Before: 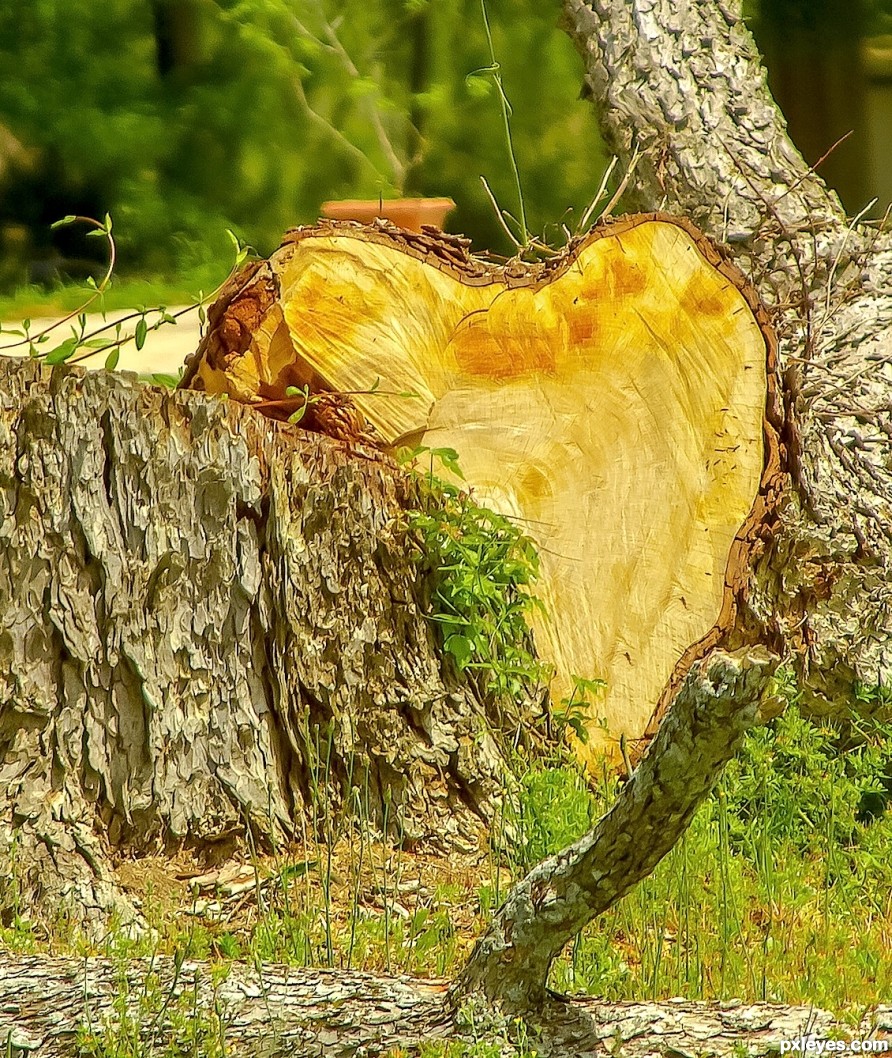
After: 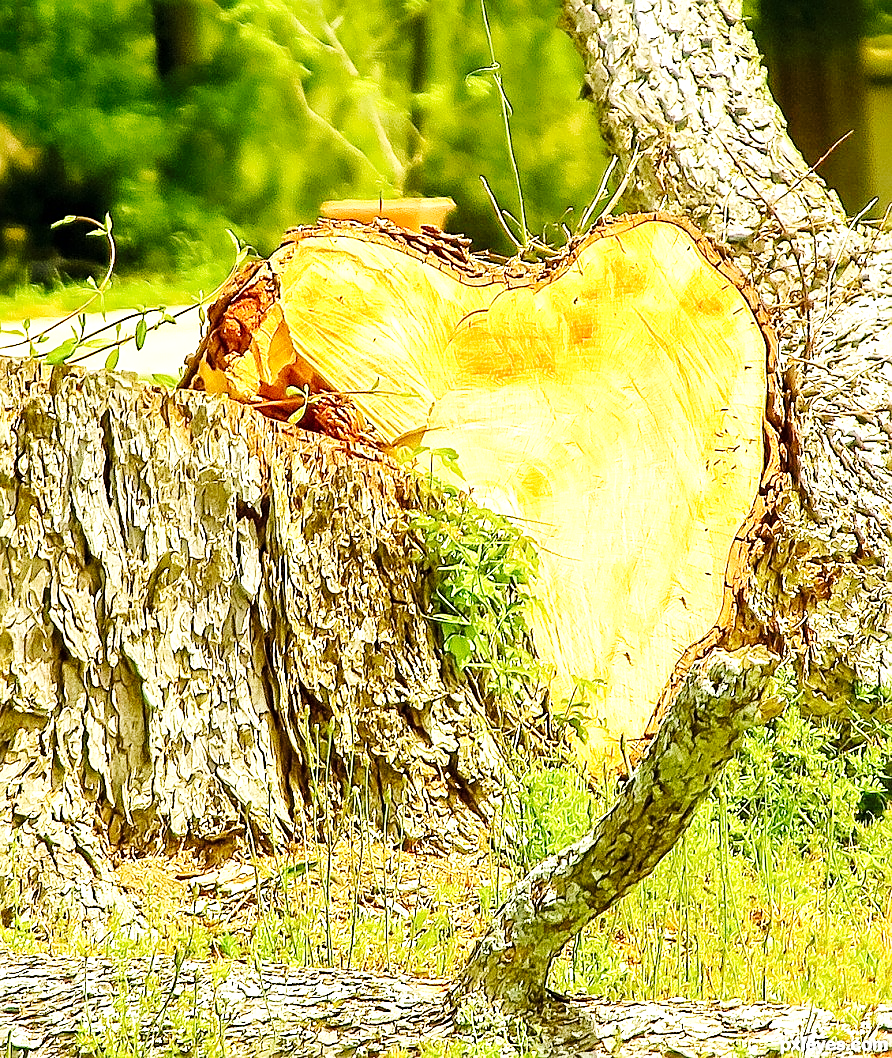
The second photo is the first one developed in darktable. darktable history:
exposure: exposure 0.605 EV, compensate highlight preservation false
base curve: curves: ch0 [(0, 0) (0.032, 0.025) (0.121, 0.166) (0.206, 0.329) (0.605, 0.79) (1, 1)], preserve colors none
tone equalizer: -8 EV -0.433 EV, -7 EV -0.37 EV, -6 EV -0.356 EV, -5 EV -0.246 EV, -3 EV 0.202 EV, -2 EV 0.316 EV, -1 EV 0.4 EV, +0 EV 0.426 EV
sharpen: on, module defaults
